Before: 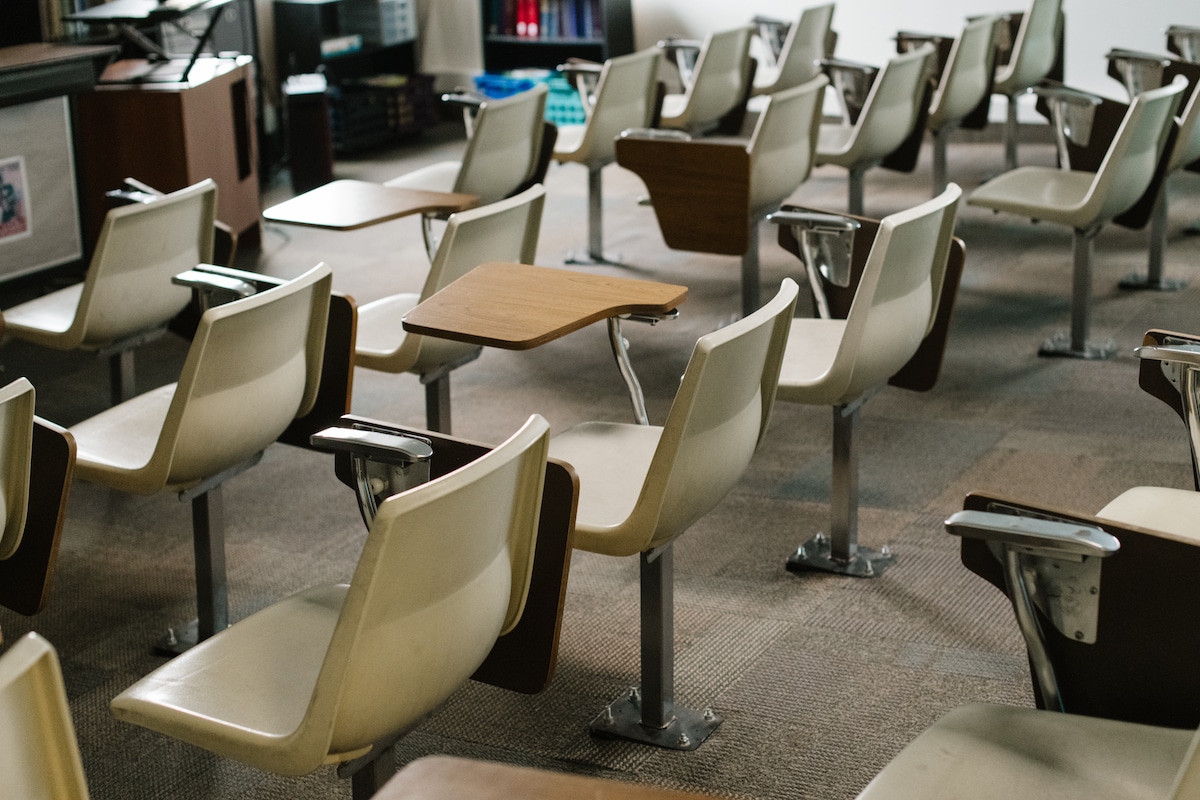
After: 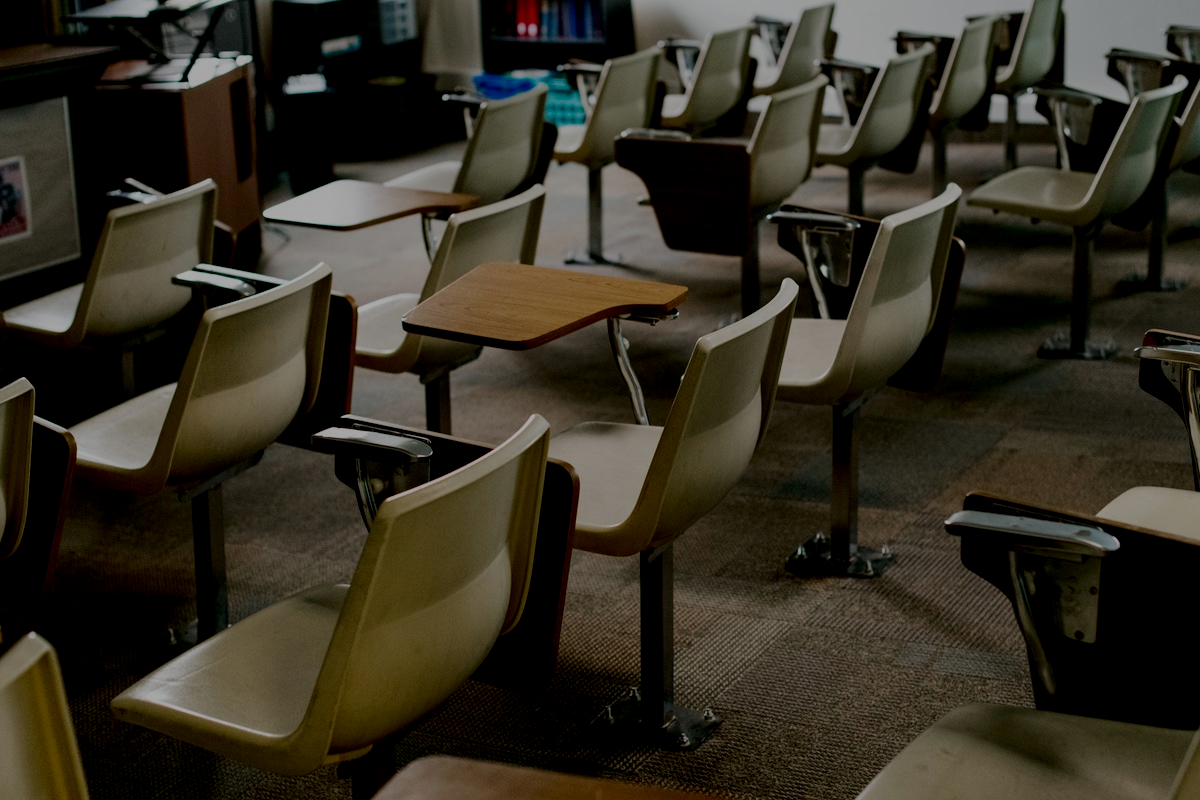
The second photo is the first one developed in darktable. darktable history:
contrast brightness saturation: contrast 0.09, brightness -0.571, saturation 0.169
filmic rgb: black relative exposure -6.17 EV, white relative exposure 6.97 EV, hardness 2.24, add noise in highlights 0.001, color science v3 (2019), use custom middle-gray values true, contrast in highlights soft
local contrast: highlights 100%, shadows 102%, detail 120%, midtone range 0.2
